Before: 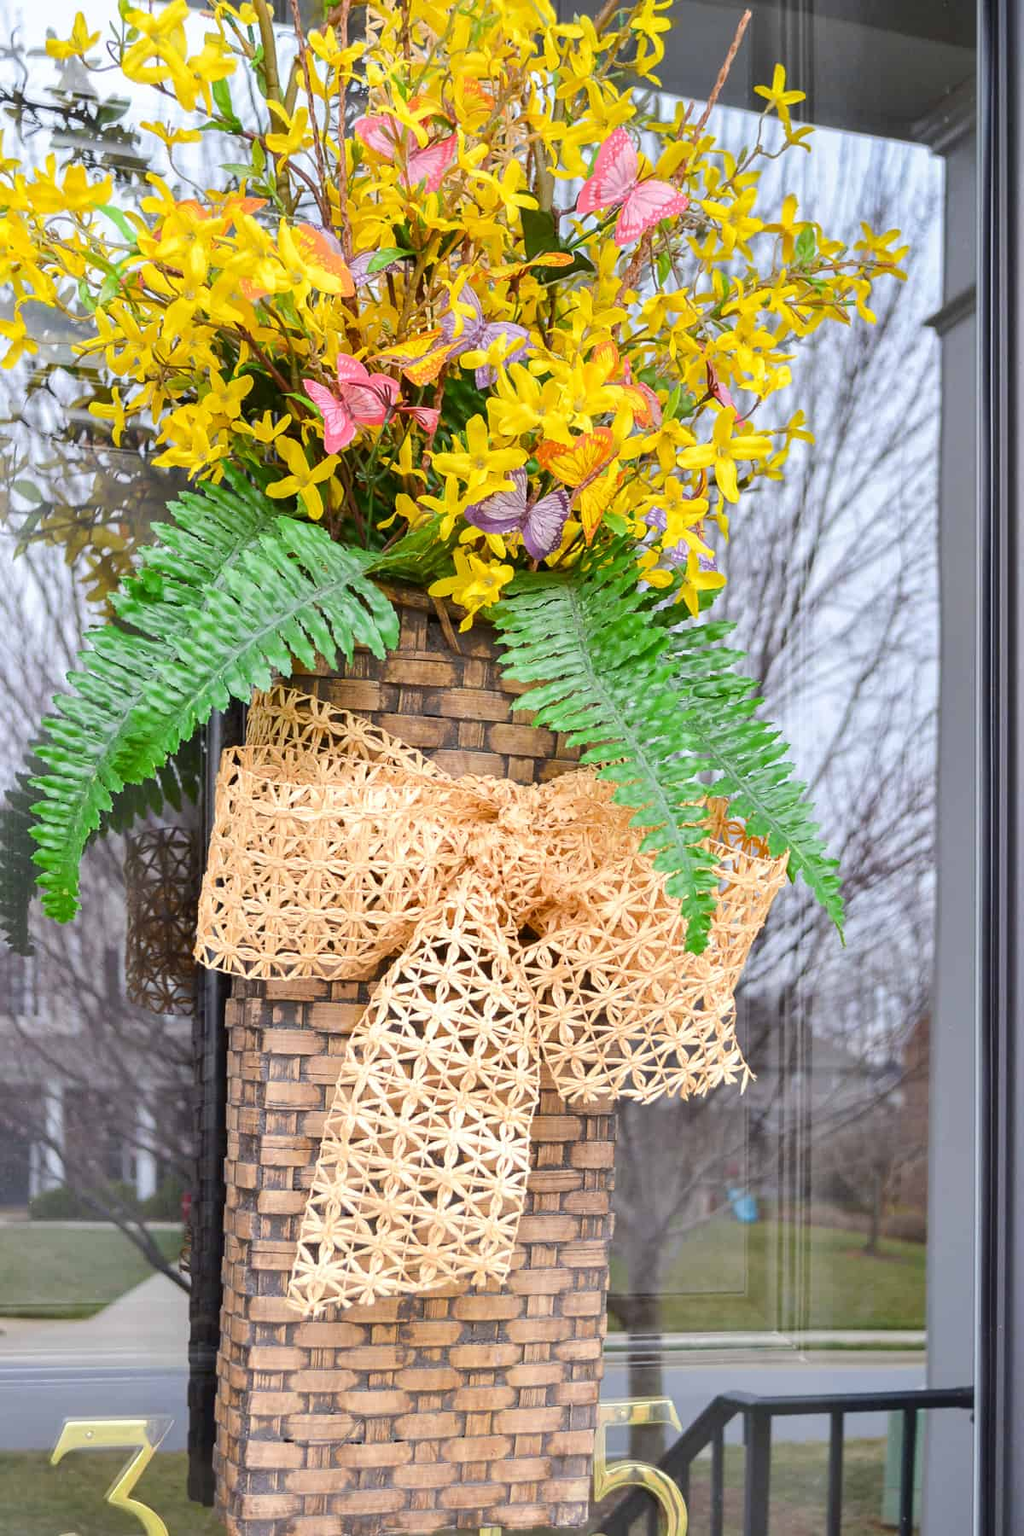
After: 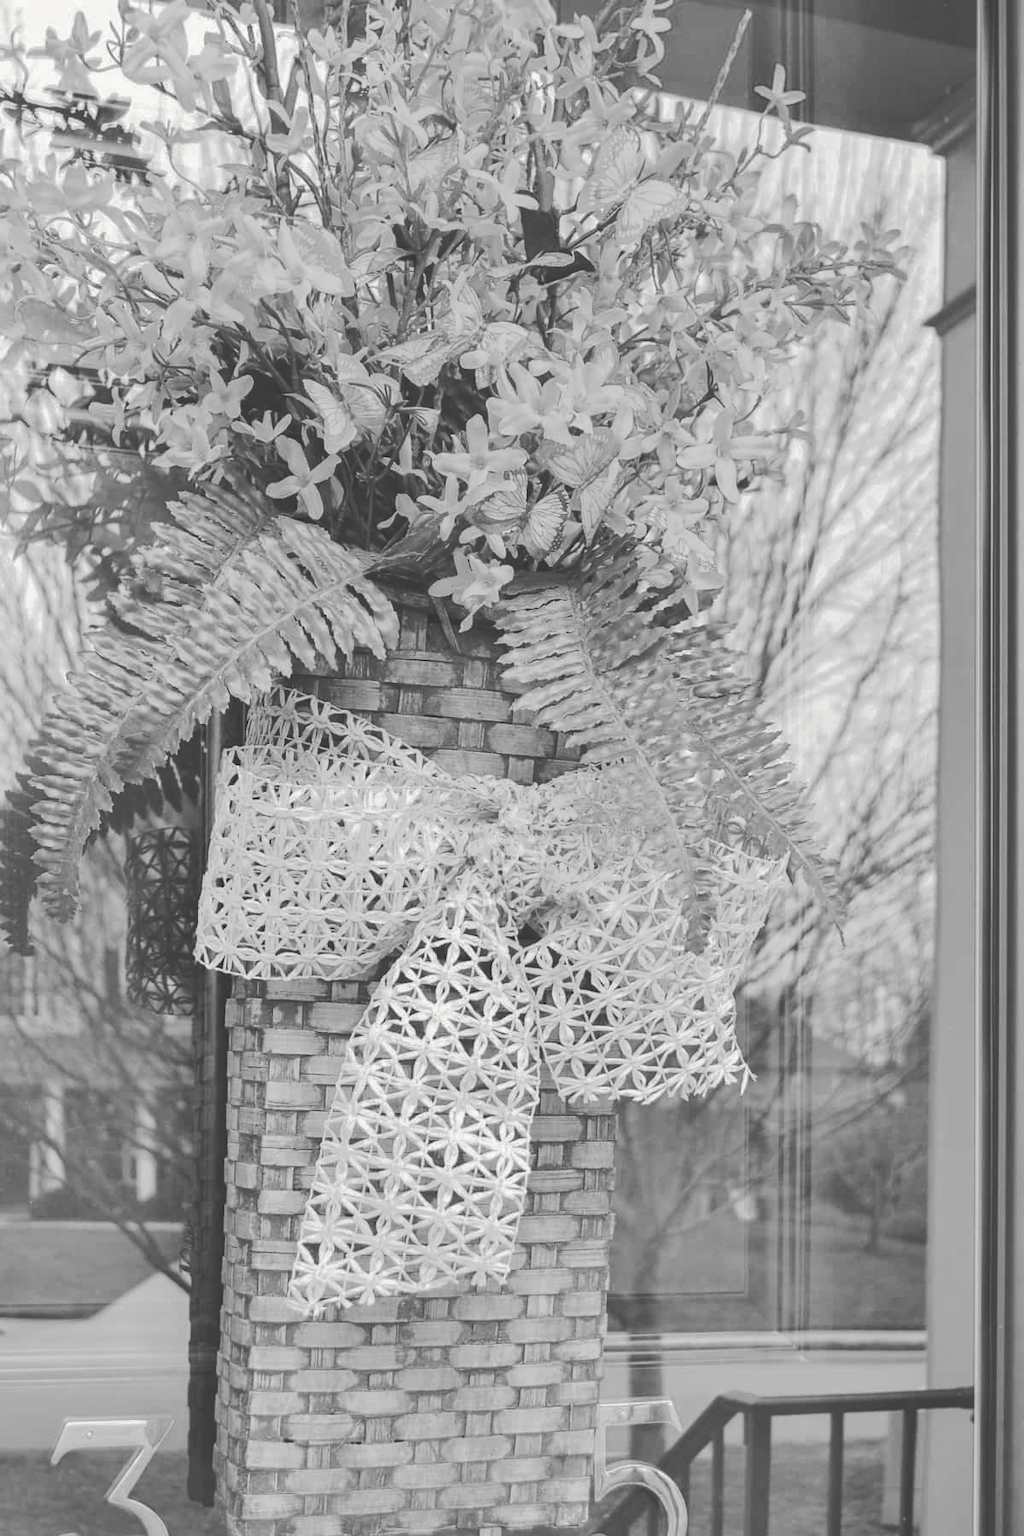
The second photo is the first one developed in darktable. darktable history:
tone curve: curves: ch0 [(0, 0) (0.003, 0.217) (0.011, 0.217) (0.025, 0.229) (0.044, 0.243) (0.069, 0.253) (0.1, 0.265) (0.136, 0.281) (0.177, 0.305) (0.224, 0.331) (0.277, 0.369) (0.335, 0.415) (0.399, 0.472) (0.468, 0.543) (0.543, 0.609) (0.623, 0.676) (0.709, 0.734) (0.801, 0.798) (0.898, 0.849) (1, 1)], preserve colors none
color look up table: target L [97.23, 88.12, 82.41, 81.33, 90.24, 76.61, 64.74, 70.35, 56.32, 53.59, 57.48, 40.73, 33.6, 26.21, 11.26, 3.321, 203.09, 81.69, 60.56, 63.22, 60.17, 66.24, 46.84, 52.01, 43.19, 29.29, 31.46, 24.42, 7.247, 90.94, 86.7, 80.24, 75.15, 71.47, 69.24, 81.33, 85.98, 50.03, 46.43, 44.82, 62.08, 49.64, 26.65, 97.23, 91.64, 75.15, 69.24, 55.93, 28.42], target a [-0.098, -0.002, -0.002, 0, -0.1, -0.001, -0.002, 0, -0.001, 0 ×5, -0.002, -0.001, 0, -0.001, 0, -0.001, -0.001, -0.001, 0, -0.001, 0, 0, -0.001, -0.001, -0.131, -0.002, -0.002, -0.002, -0.001, -0.002, -0.002, 0, -0.002, 0 ×4, -0.001, 0, -0.098, -0.002, -0.001, -0.002, 0, 0], target b [1.216, 0.02, 0.02, -0.001, 1.236, 0.019, 0.019, 0, 0.002, 0.001, 0.001, -0.002, 0.002, 0.002, 0.014, 0.009, -0.002, 0, 0.001, 0.018, 0.018, 0.018, 0.002 ×4, 0.014, 0.013, 1.613, 0.019, 0.02, 0.02, 0.019, 0.019, 0.019, -0.001, 0.02, 0.002, 0.002, 0.002, 0.001, 0.017, 0.002, 1.216, 0.019, 0.019, 0.019, 0.001, 0.002], num patches 49
